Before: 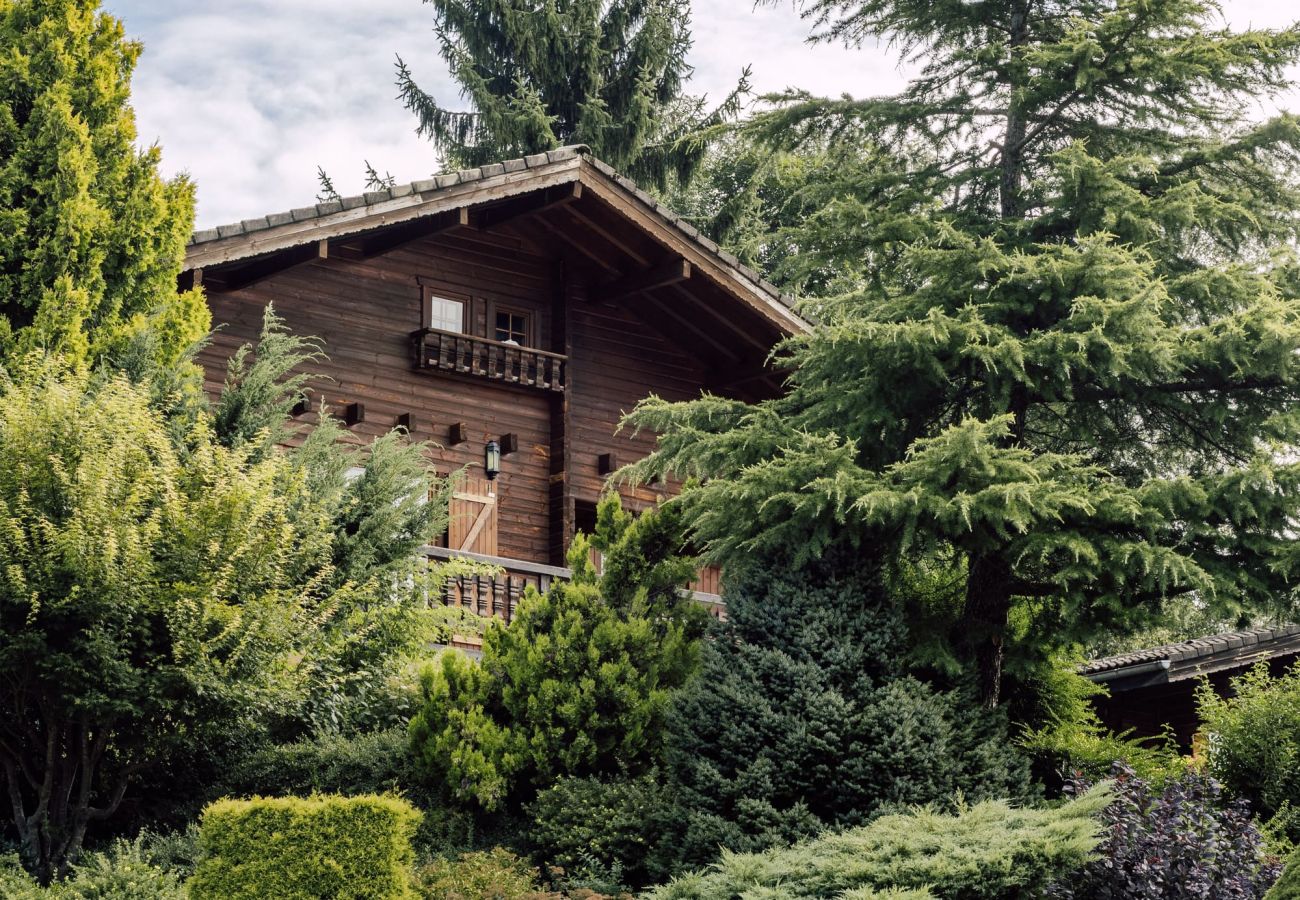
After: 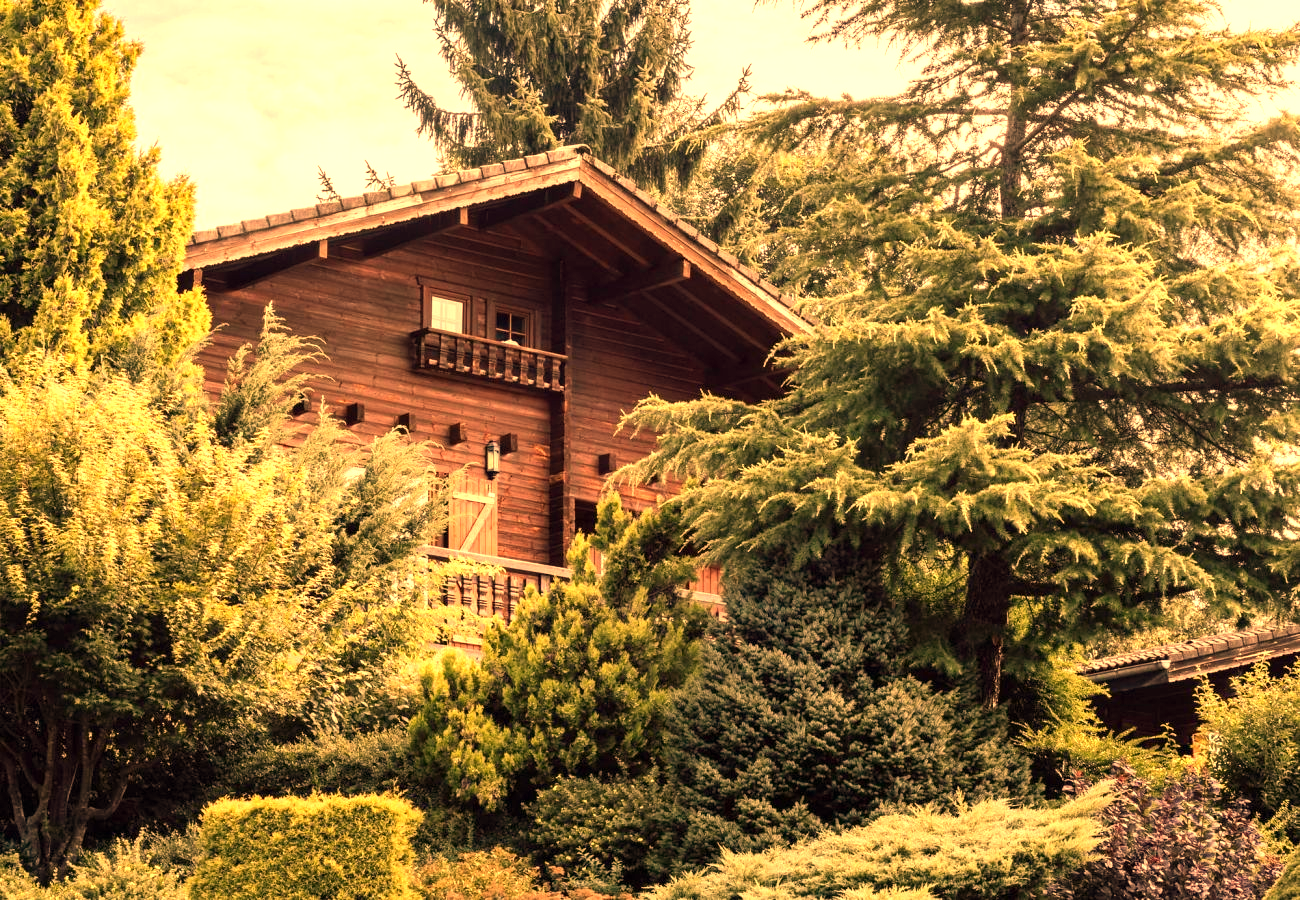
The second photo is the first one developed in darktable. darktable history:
white balance: red 1.467, blue 0.684
exposure: exposure 0.722 EV, compensate highlight preservation false
